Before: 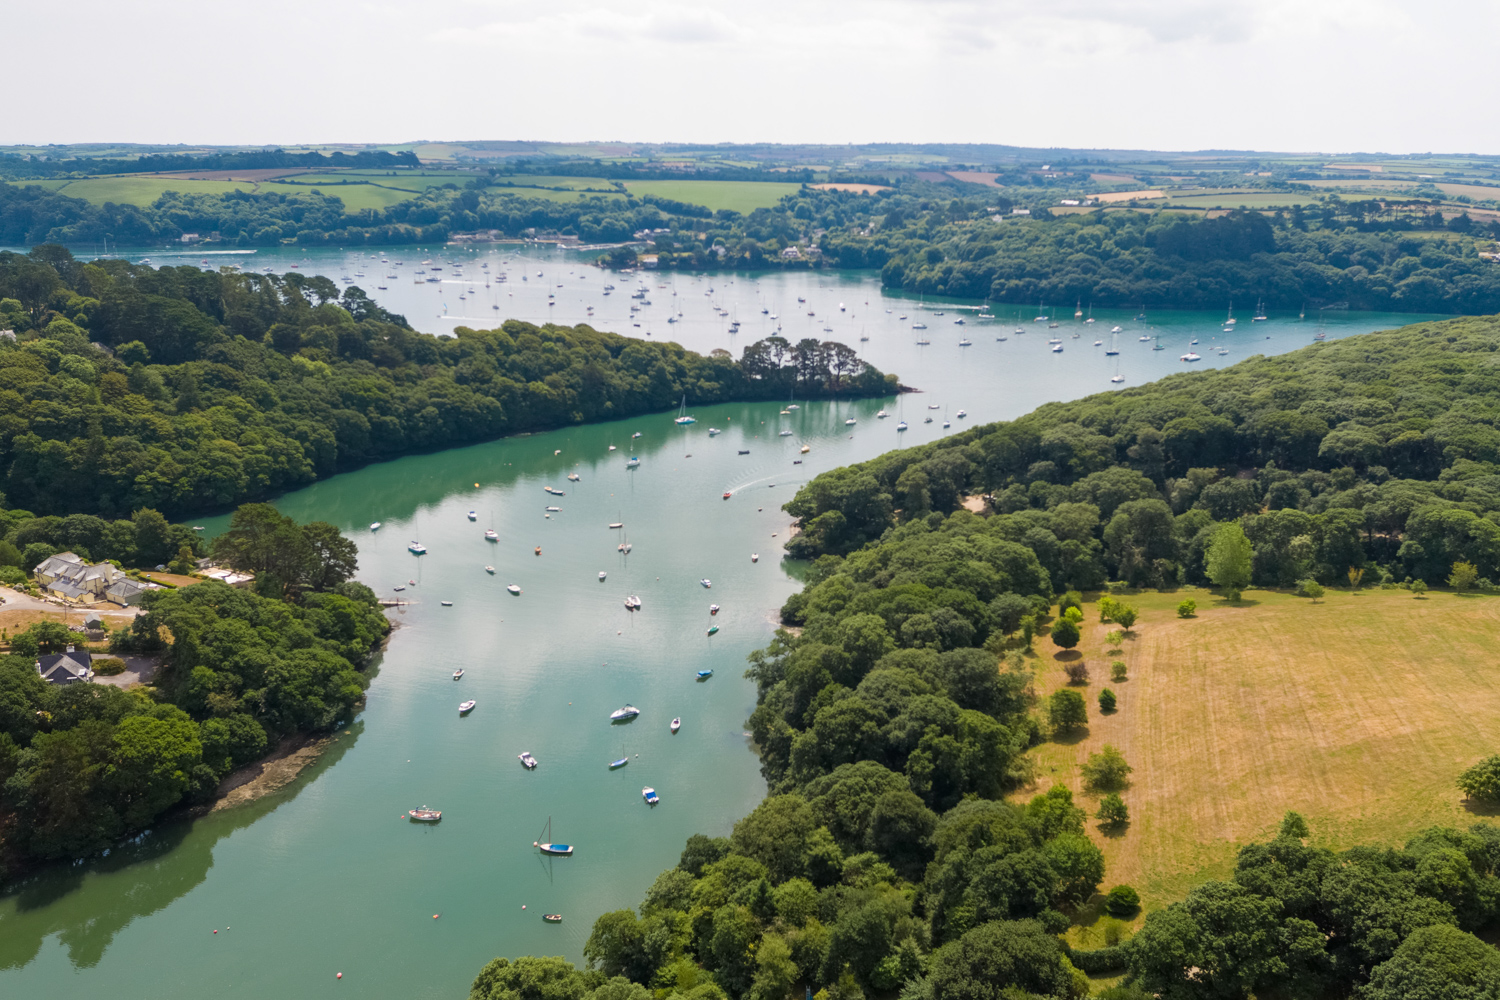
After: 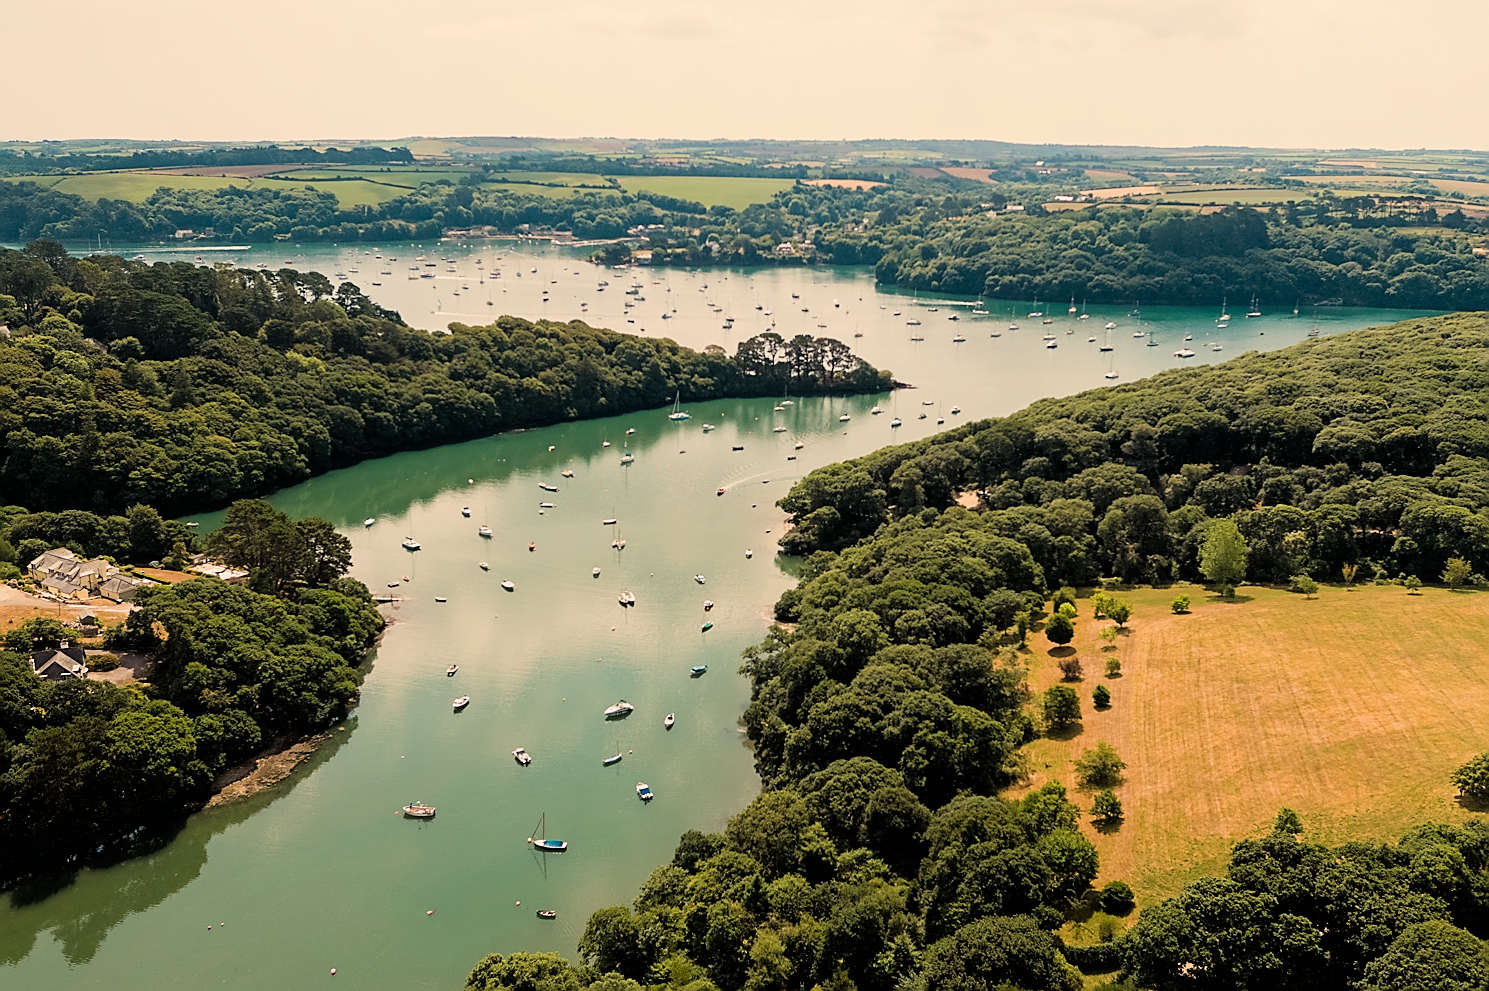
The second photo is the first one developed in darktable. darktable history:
sharpen: radius 1.4, amount 1.25, threshold 0.7
crop: left 0.434%, top 0.485%, right 0.244%, bottom 0.386%
filmic rgb: black relative exposure -5 EV, white relative exposure 3.2 EV, hardness 3.42, contrast 1.2, highlights saturation mix -30%
white balance: red 1.123, blue 0.83
